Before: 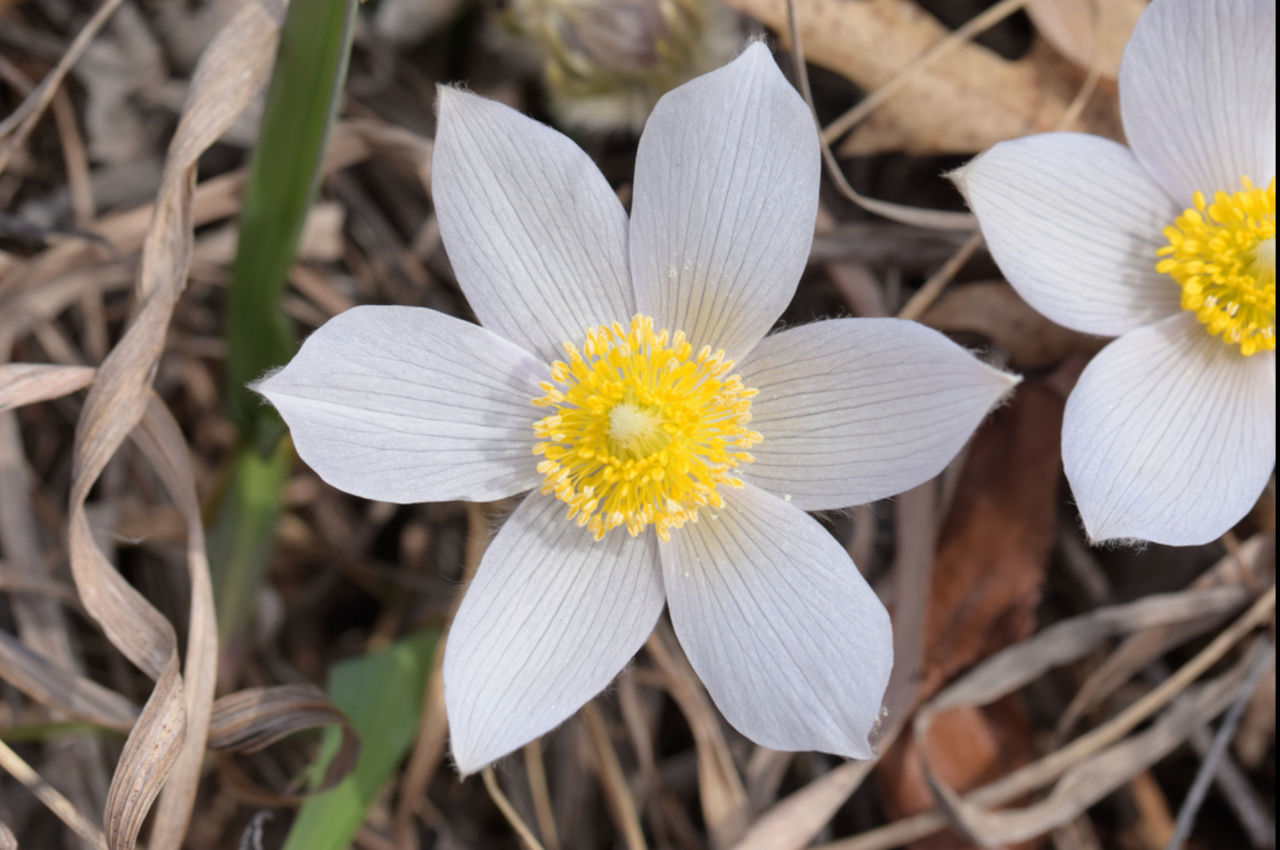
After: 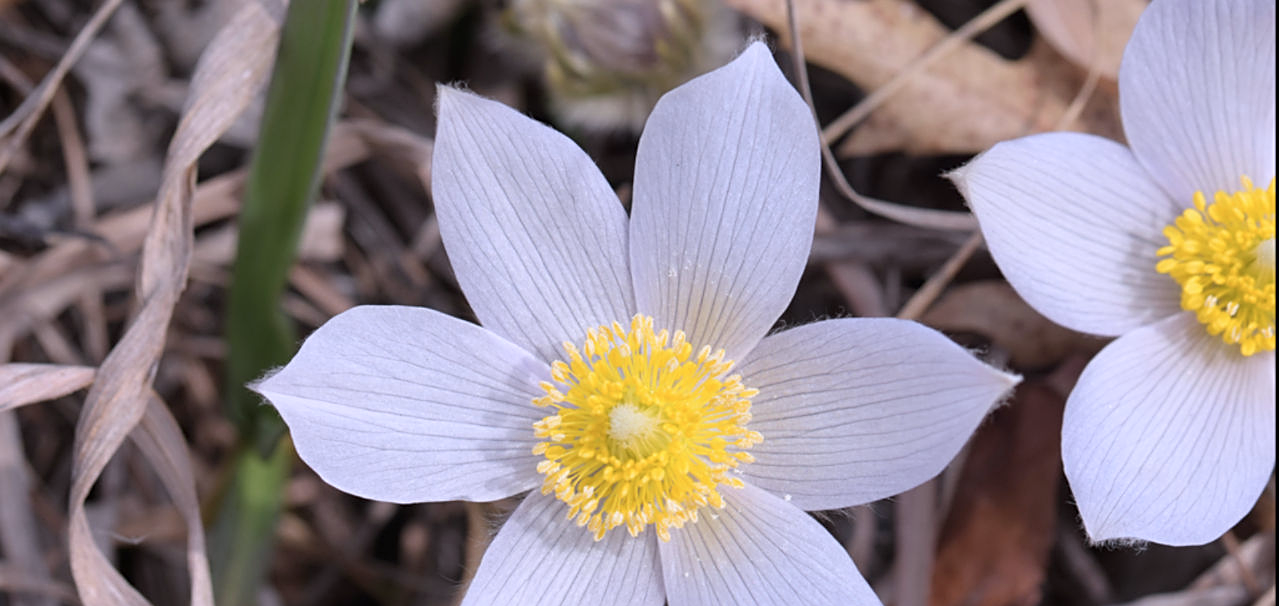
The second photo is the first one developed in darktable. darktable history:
sharpen: on, module defaults
crop: right 0%, bottom 28.603%
color calibration: illuminant as shot in camera, x 0.362, y 0.385, temperature 4538.16 K
